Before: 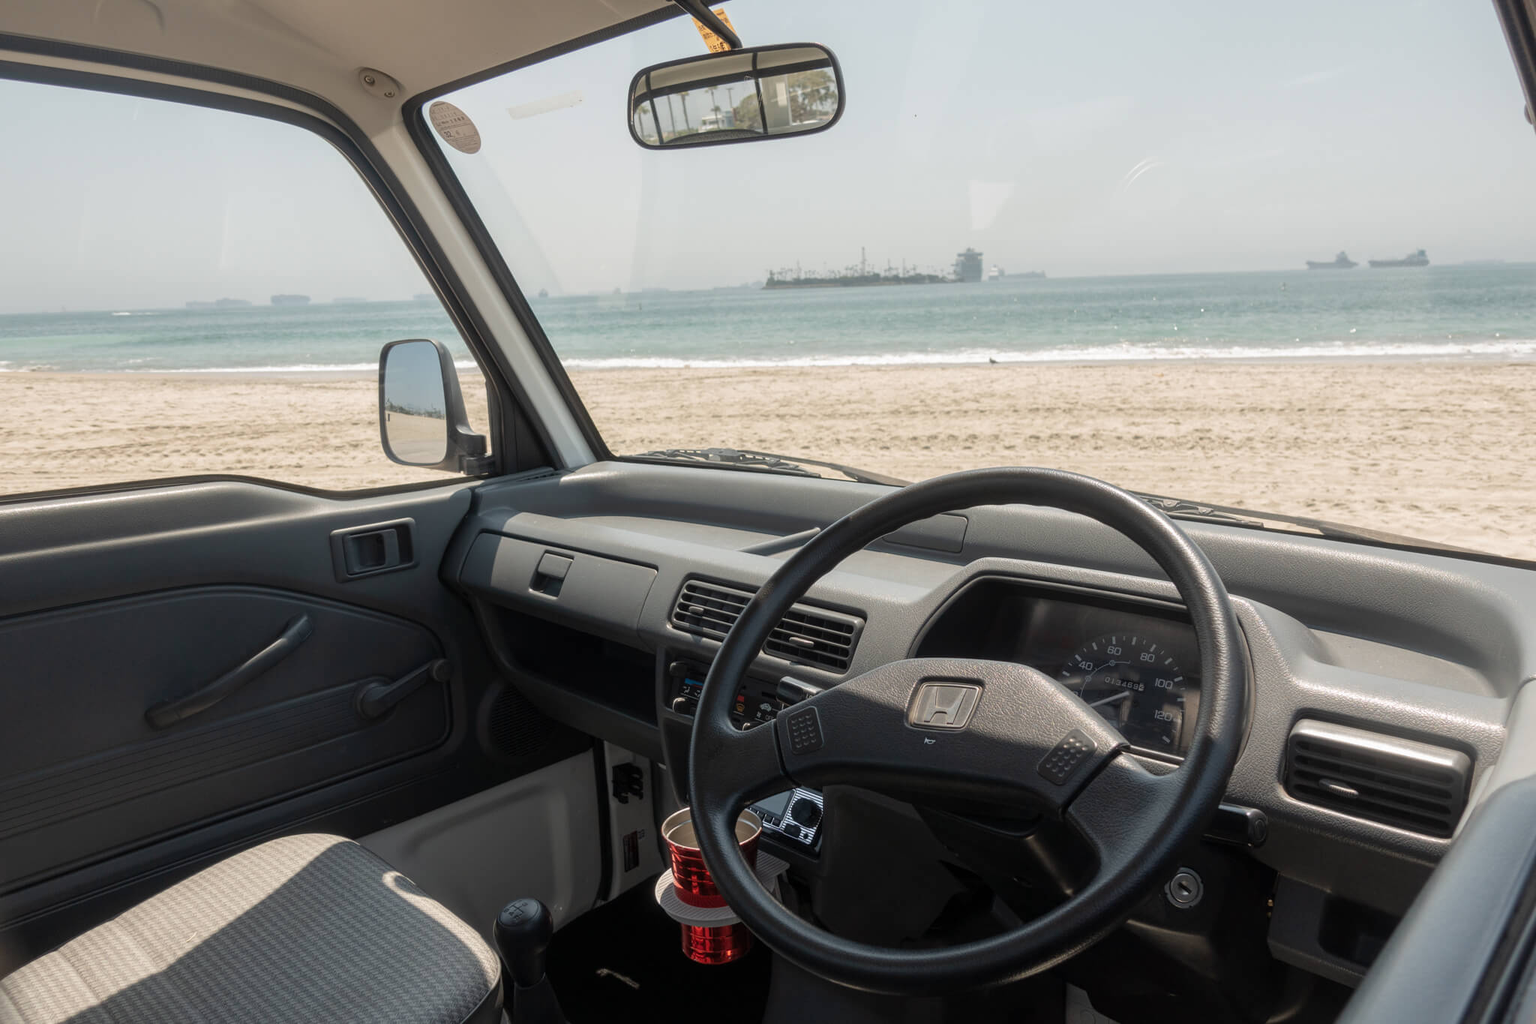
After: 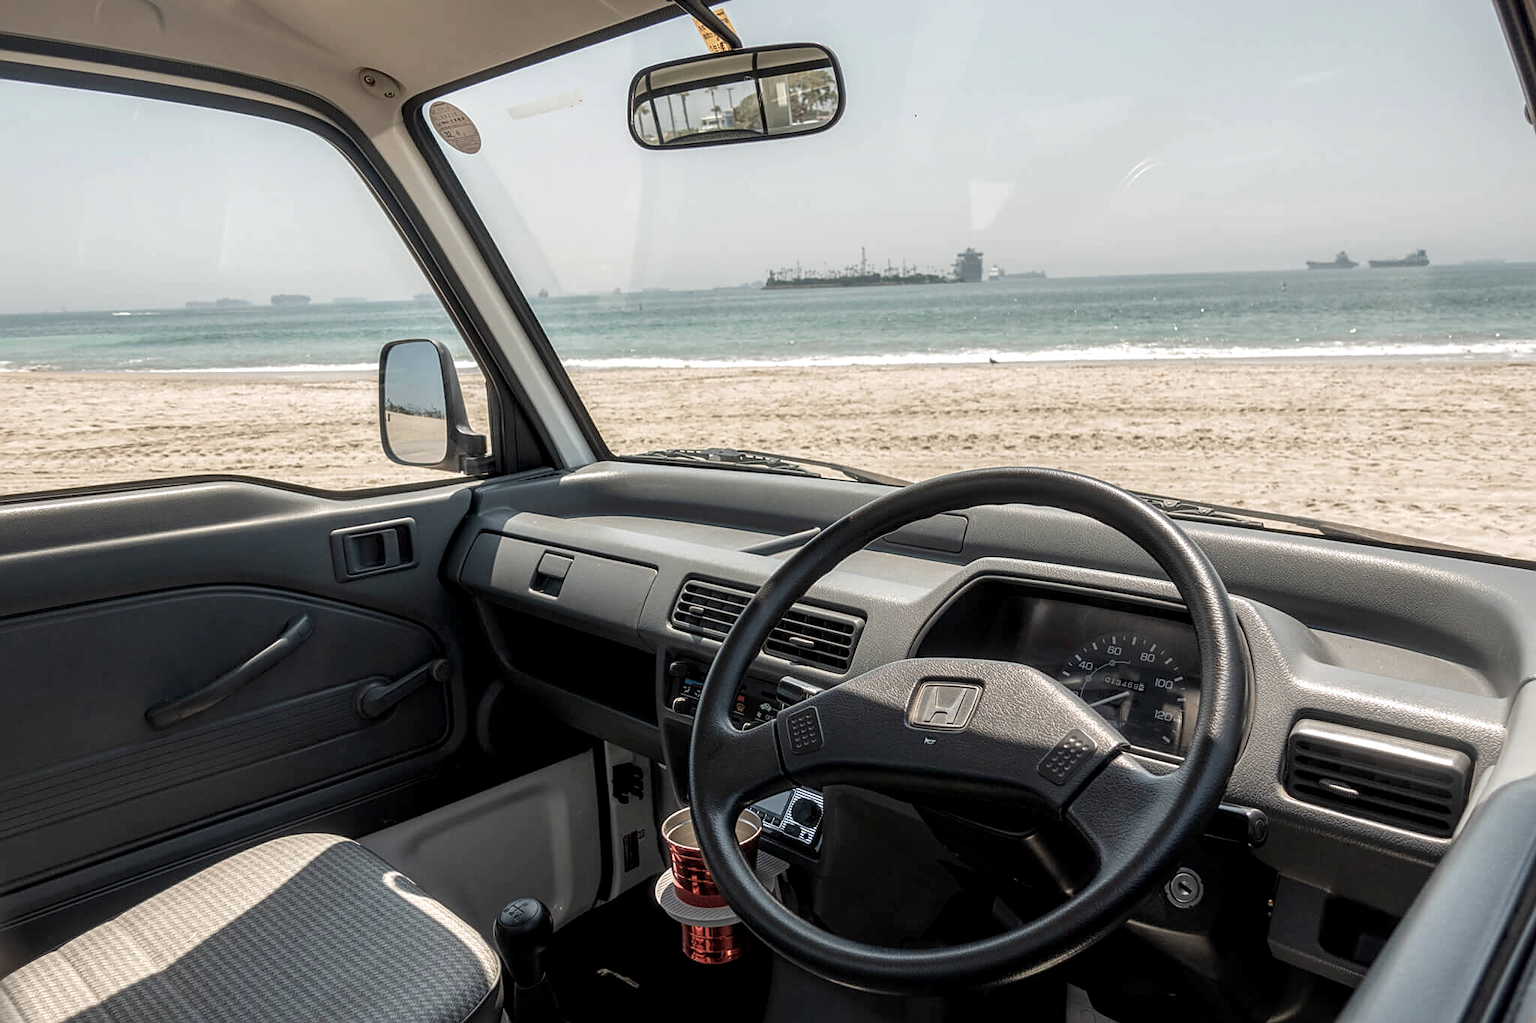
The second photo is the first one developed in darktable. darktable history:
velvia: on, module defaults
sharpen: on, module defaults
local contrast: detail 150%
color correction: highlights b* -0.055, saturation 0.767
